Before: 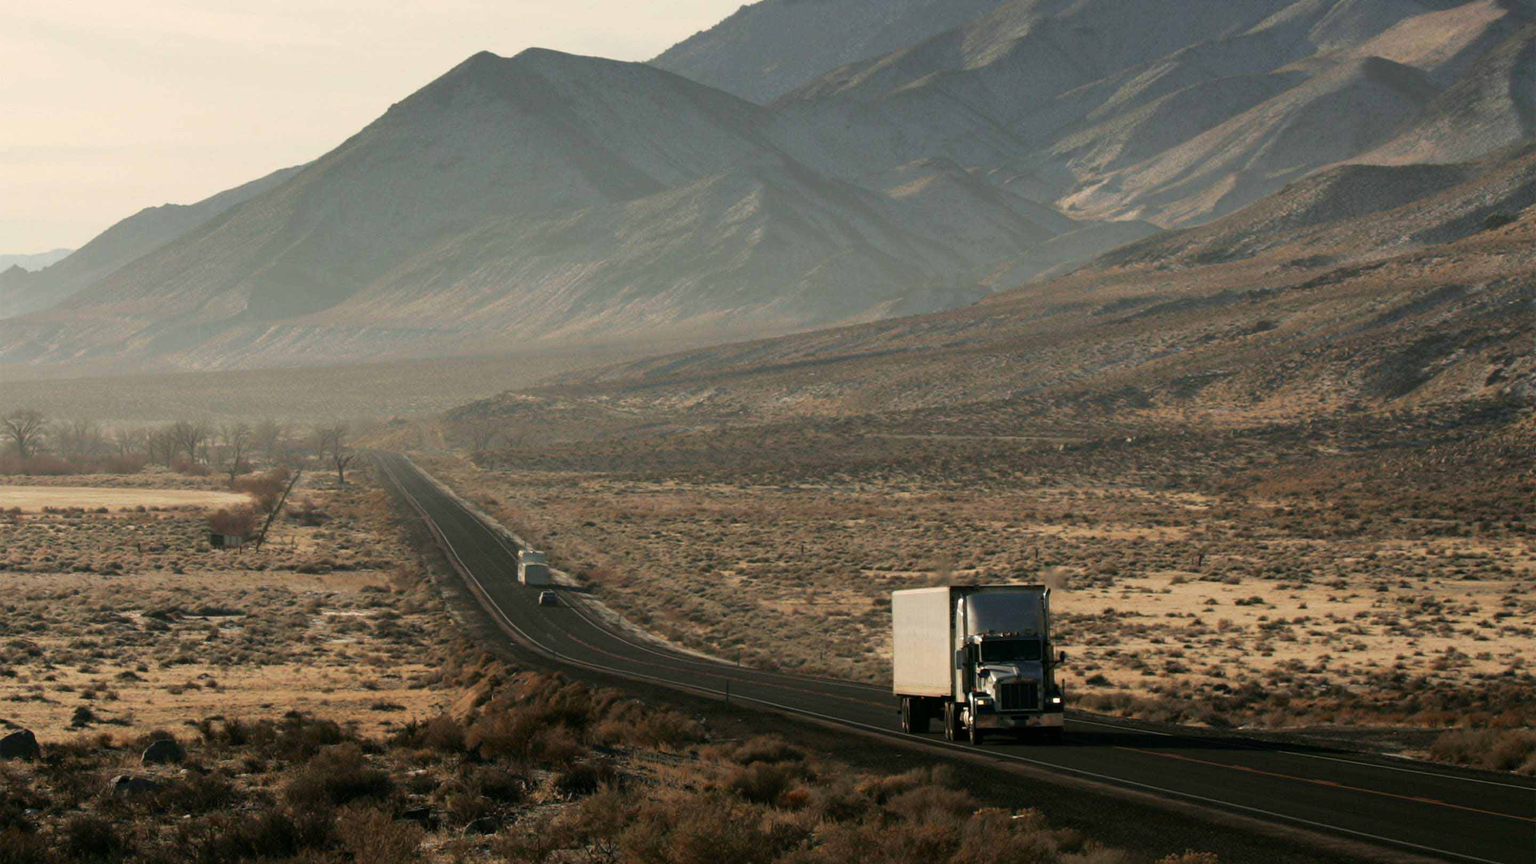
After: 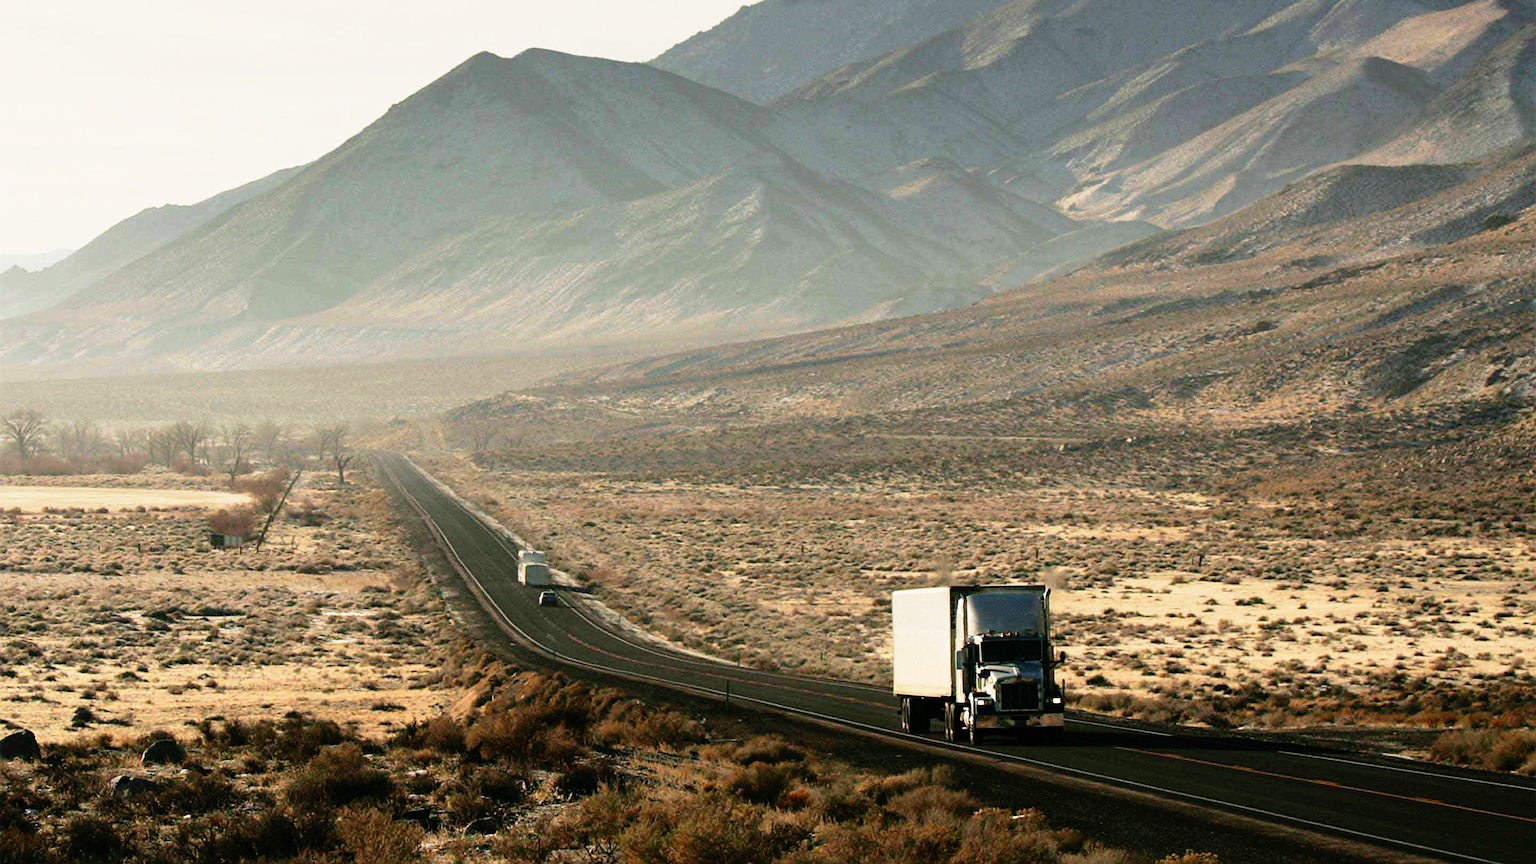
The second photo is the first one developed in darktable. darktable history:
base curve: curves: ch0 [(0, 0) (0.012, 0.01) (0.073, 0.168) (0.31, 0.711) (0.645, 0.957) (1, 1)], preserve colors none
graduated density: on, module defaults
exposure: compensate highlight preservation false
sharpen: on, module defaults
